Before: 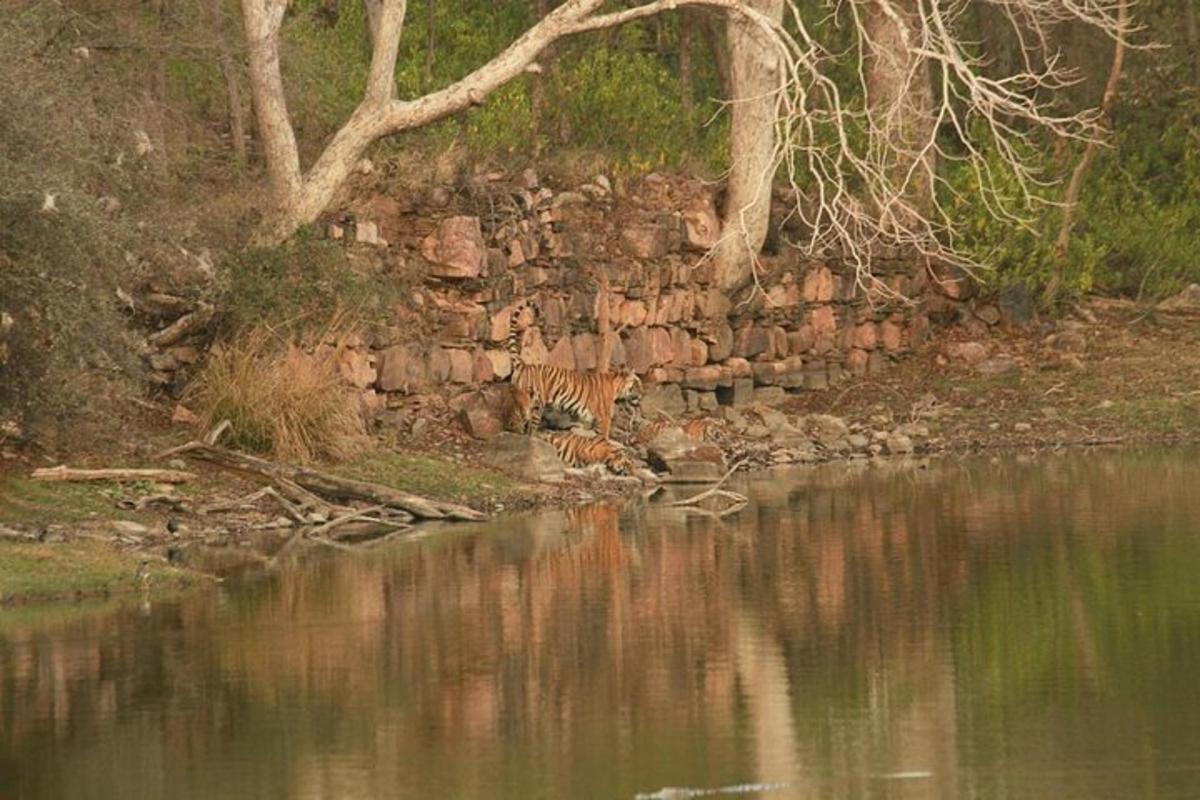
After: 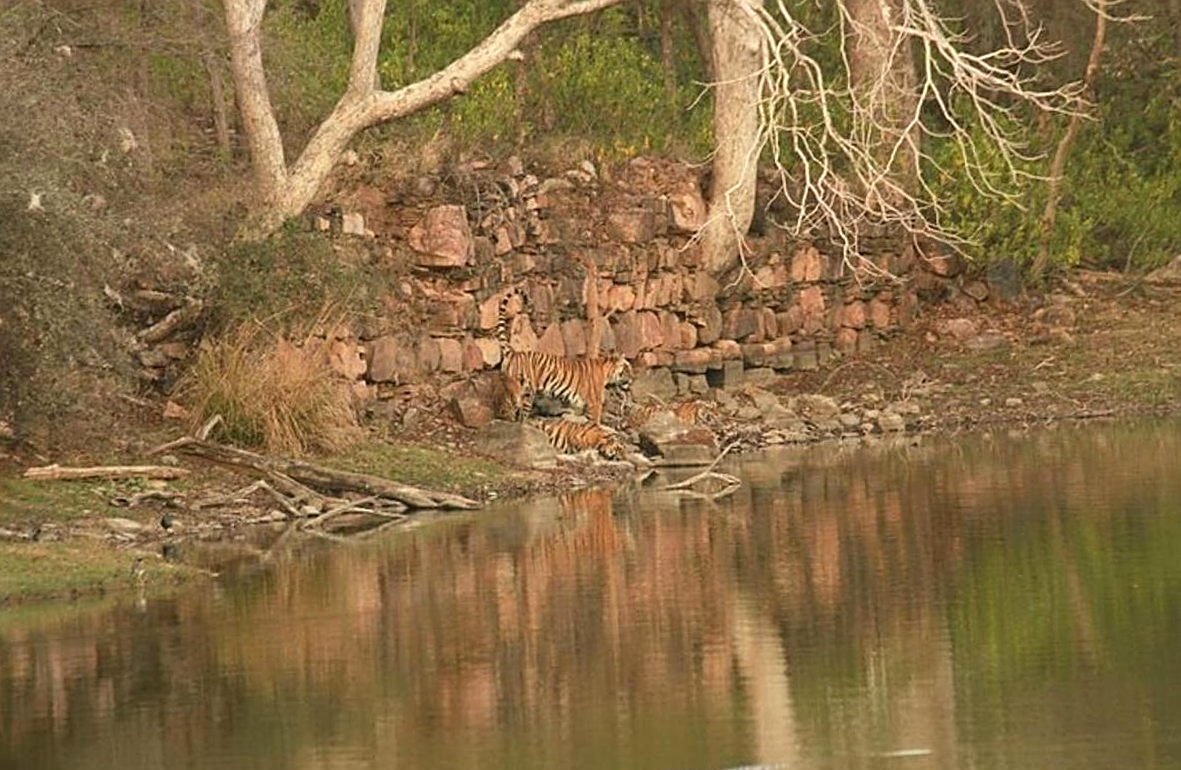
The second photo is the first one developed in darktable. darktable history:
exposure: black level correction 0, exposure 0.2 EV, compensate exposure bias true, compensate highlight preservation false
rotate and perspective: rotation -1.42°, crop left 0.016, crop right 0.984, crop top 0.035, crop bottom 0.965
sharpen: on, module defaults
